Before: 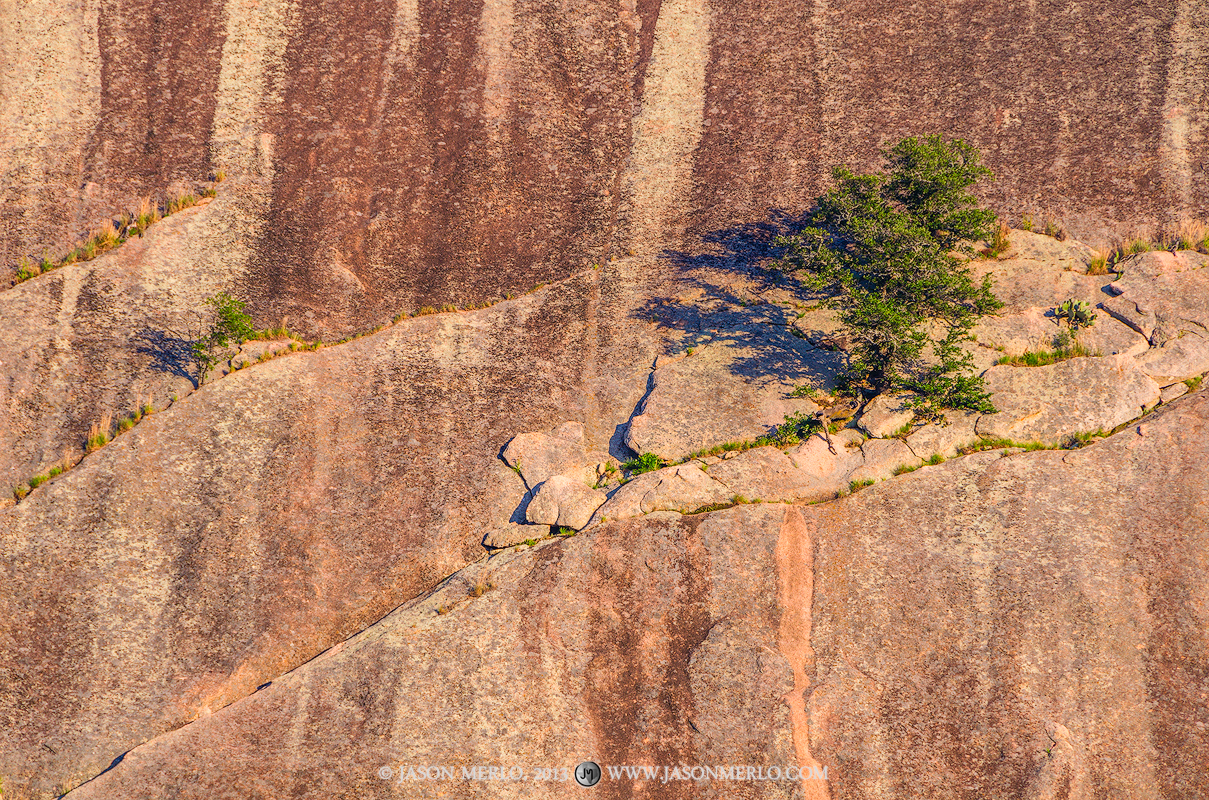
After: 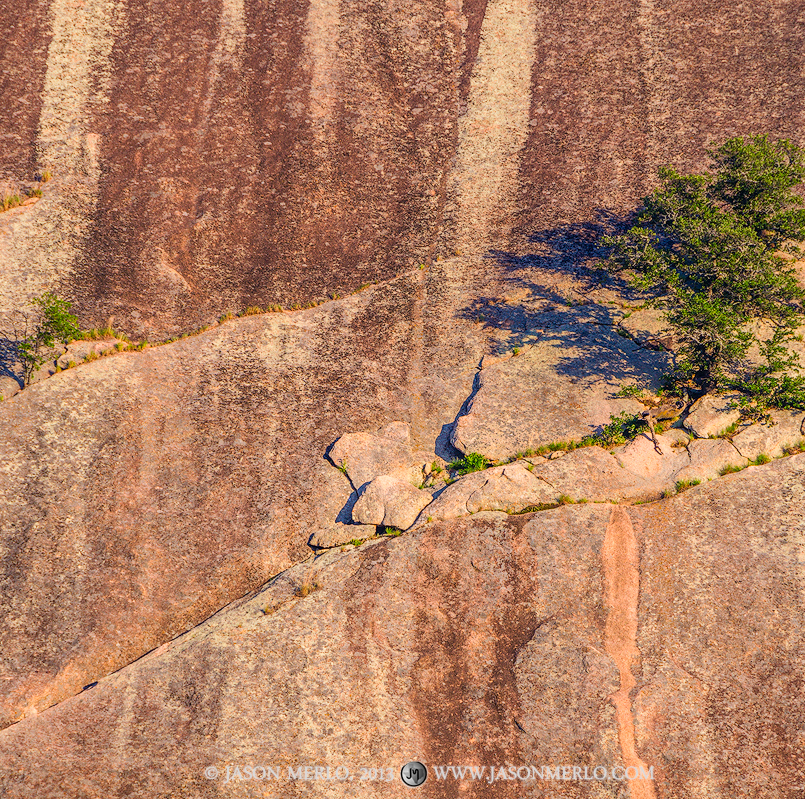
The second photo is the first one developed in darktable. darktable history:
exposure: black level correction 0.001, compensate highlight preservation false
crop and rotate: left 14.436%, right 18.898%
